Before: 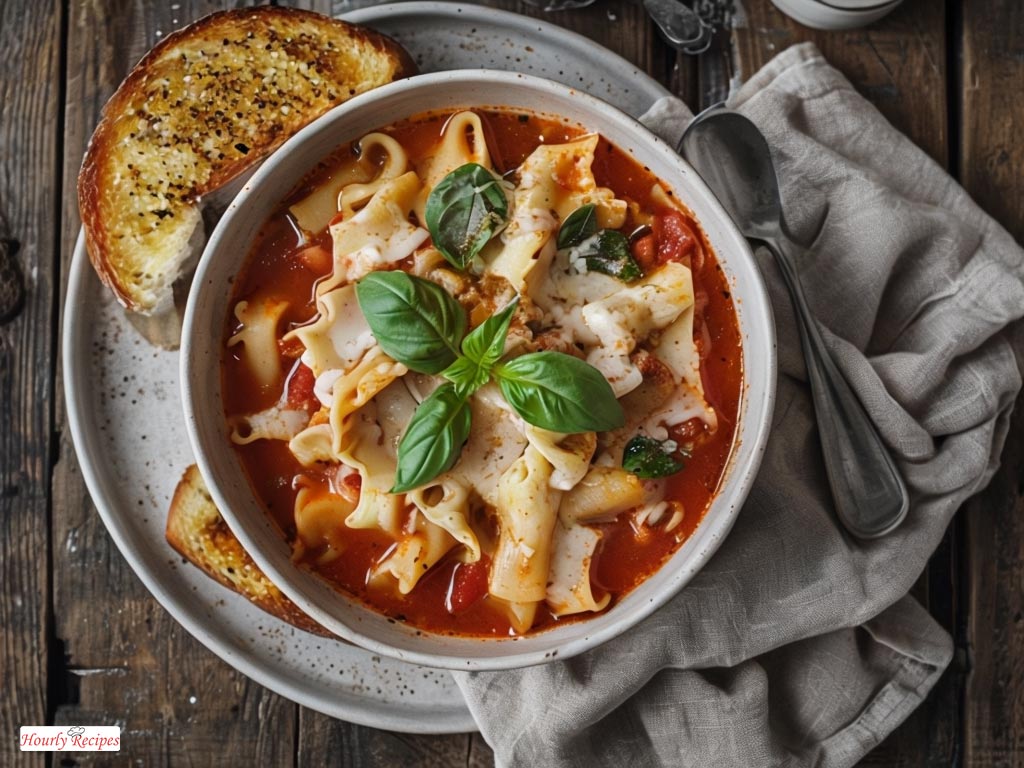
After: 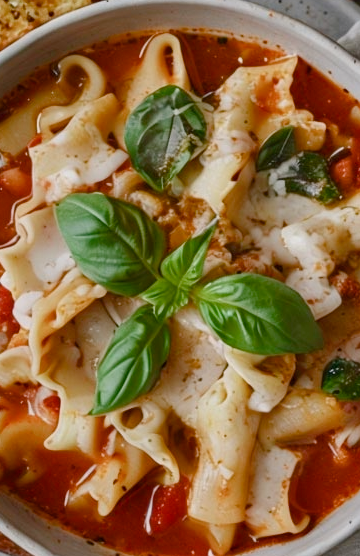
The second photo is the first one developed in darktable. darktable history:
crop and rotate: left 29.476%, top 10.214%, right 35.32%, bottom 17.333%
color balance rgb: shadows lift › chroma 1%, shadows lift › hue 113°, highlights gain › chroma 0.2%, highlights gain › hue 333°, perceptual saturation grading › global saturation 20%, perceptual saturation grading › highlights -50%, perceptual saturation grading › shadows 25%, contrast -10%
